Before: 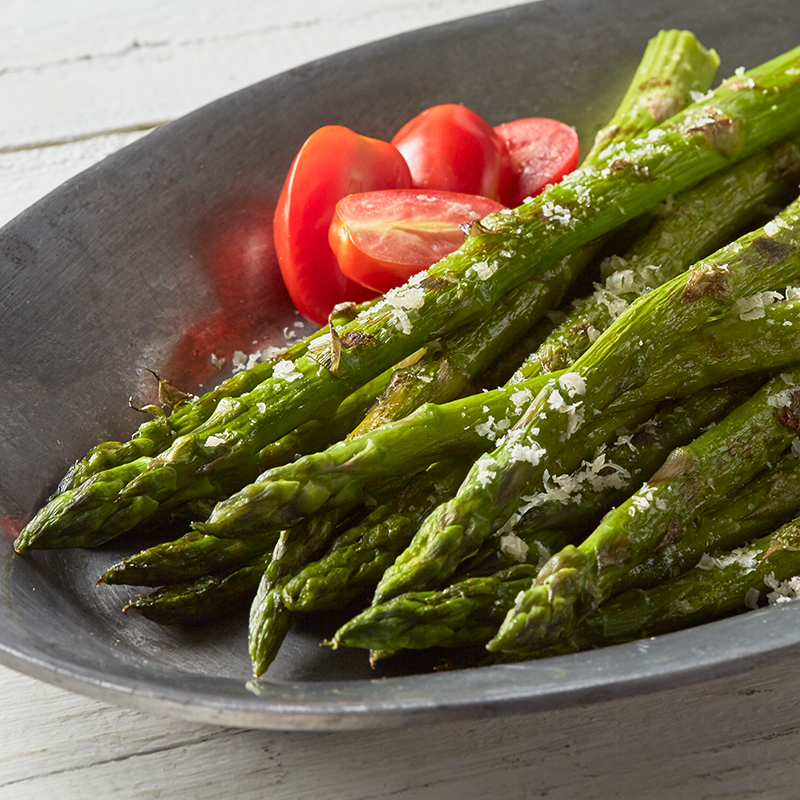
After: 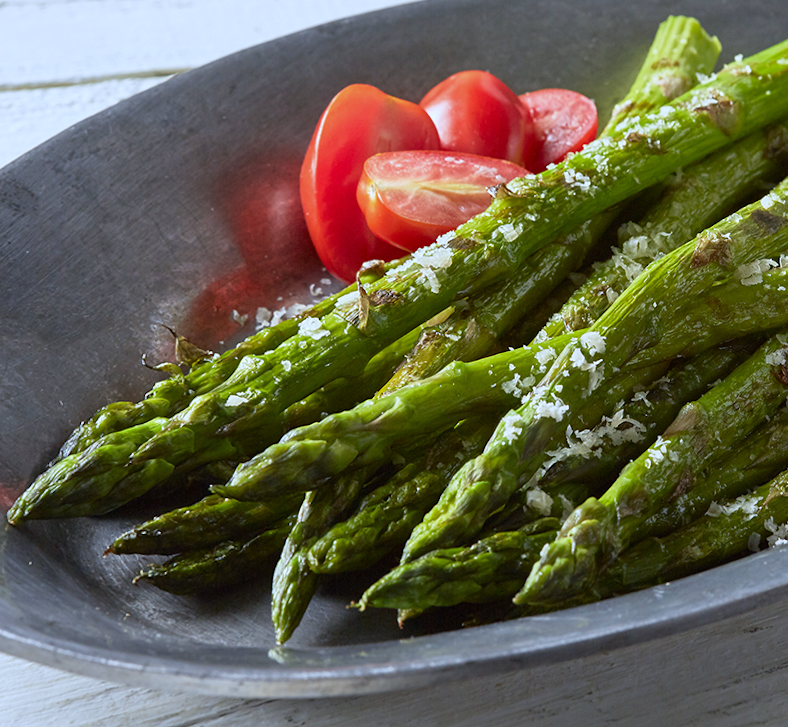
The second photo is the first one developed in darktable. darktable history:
rotate and perspective: rotation -0.013°, lens shift (vertical) -0.027, lens shift (horizontal) 0.178, crop left 0.016, crop right 0.989, crop top 0.082, crop bottom 0.918
white balance: red 0.926, green 1.003, blue 1.133
